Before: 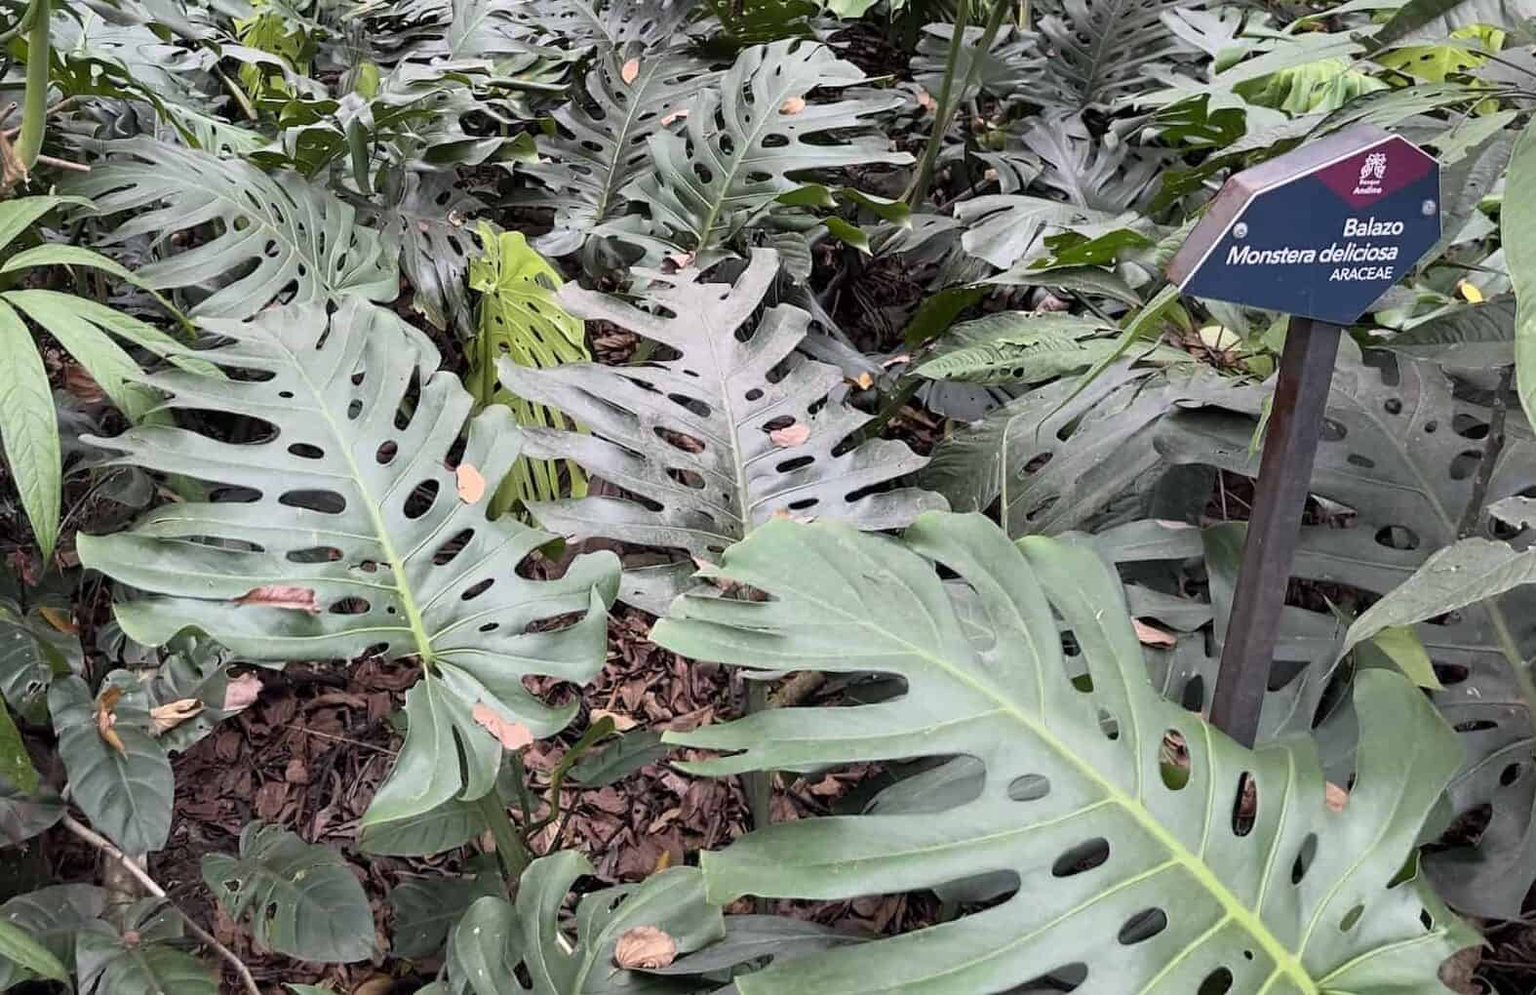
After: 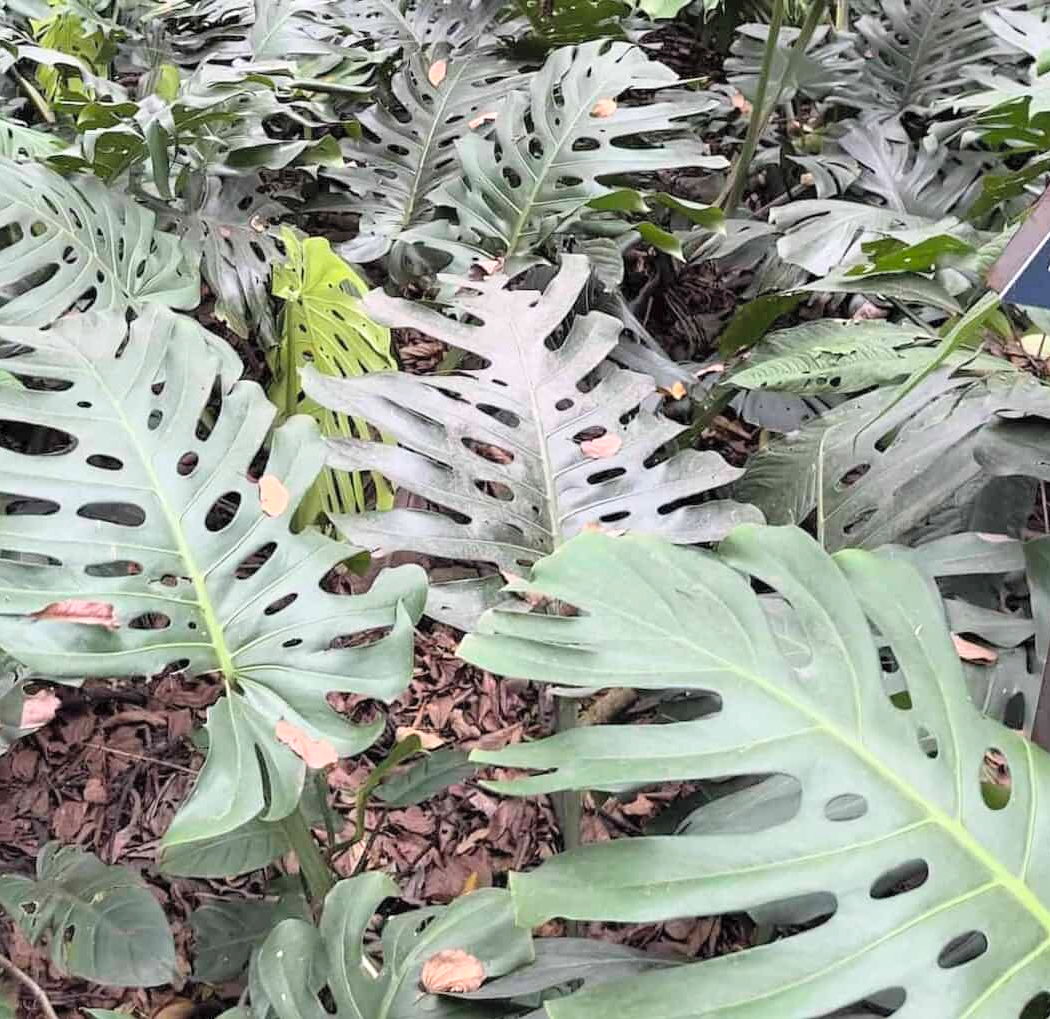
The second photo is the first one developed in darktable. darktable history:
crop and rotate: left 13.383%, right 19.948%
contrast brightness saturation: brightness 0.153
shadows and highlights: shadows -12.99, white point adjustment 4.11, highlights 26.86
